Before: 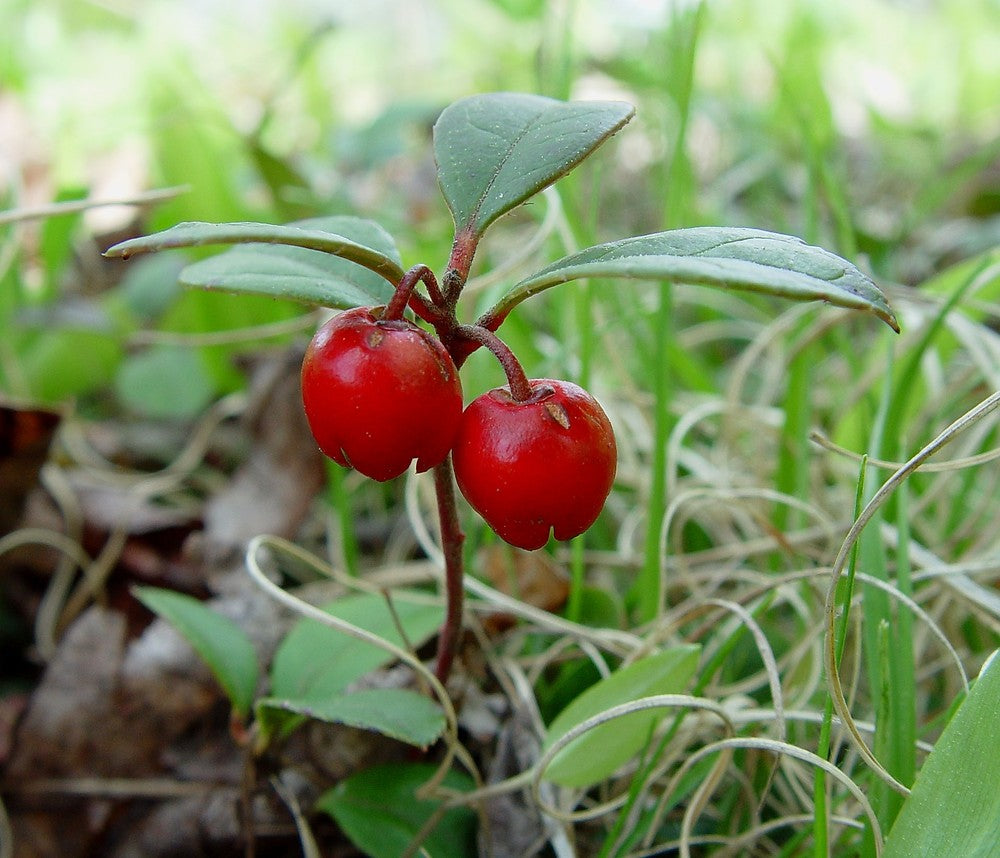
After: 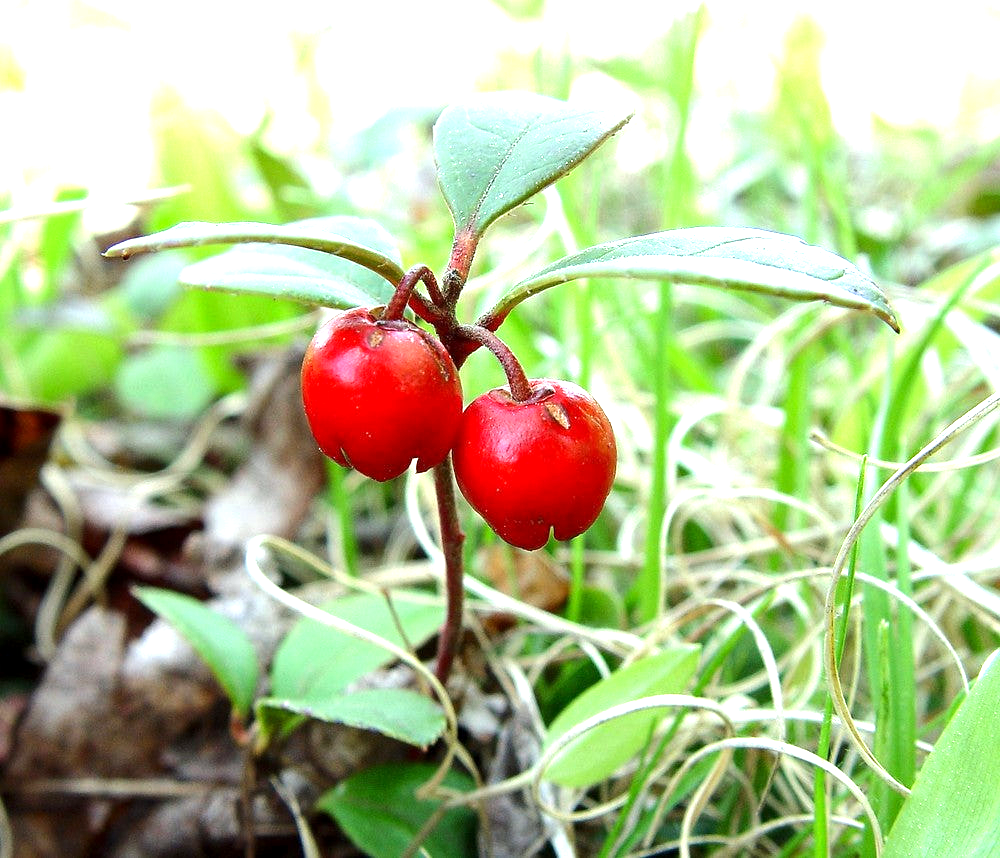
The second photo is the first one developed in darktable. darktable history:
tone equalizer: -8 EV -0.417 EV, -7 EV -0.389 EV, -6 EV -0.333 EV, -5 EV -0.222 EV, -3 EV 0.222 EV, -2 EV 0.333 EV, -1 EV 0.389 EV, +0 EV 0.417 EV, edges refinement/feathering 500, mask exposure compensation -1.57 EV, preserve details no
white balance: red 0.982, blue 1.018
exposure: black level correction 0.001, exposure 1.129 EV, compensate exposure bias true, compensate highlight preservation false
